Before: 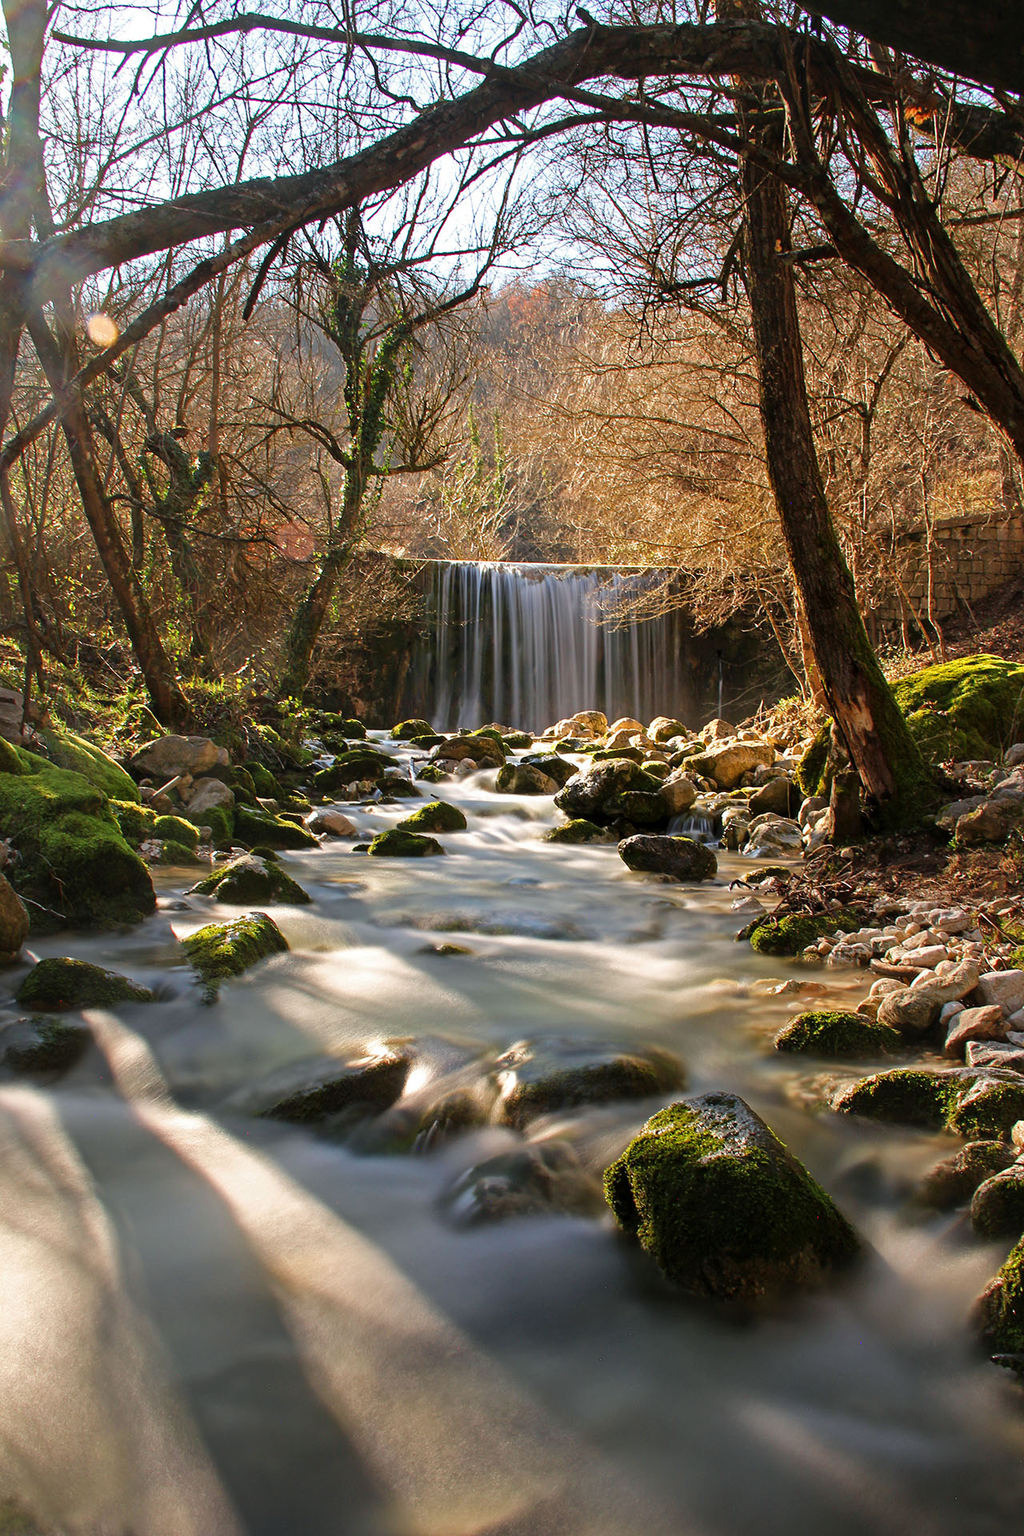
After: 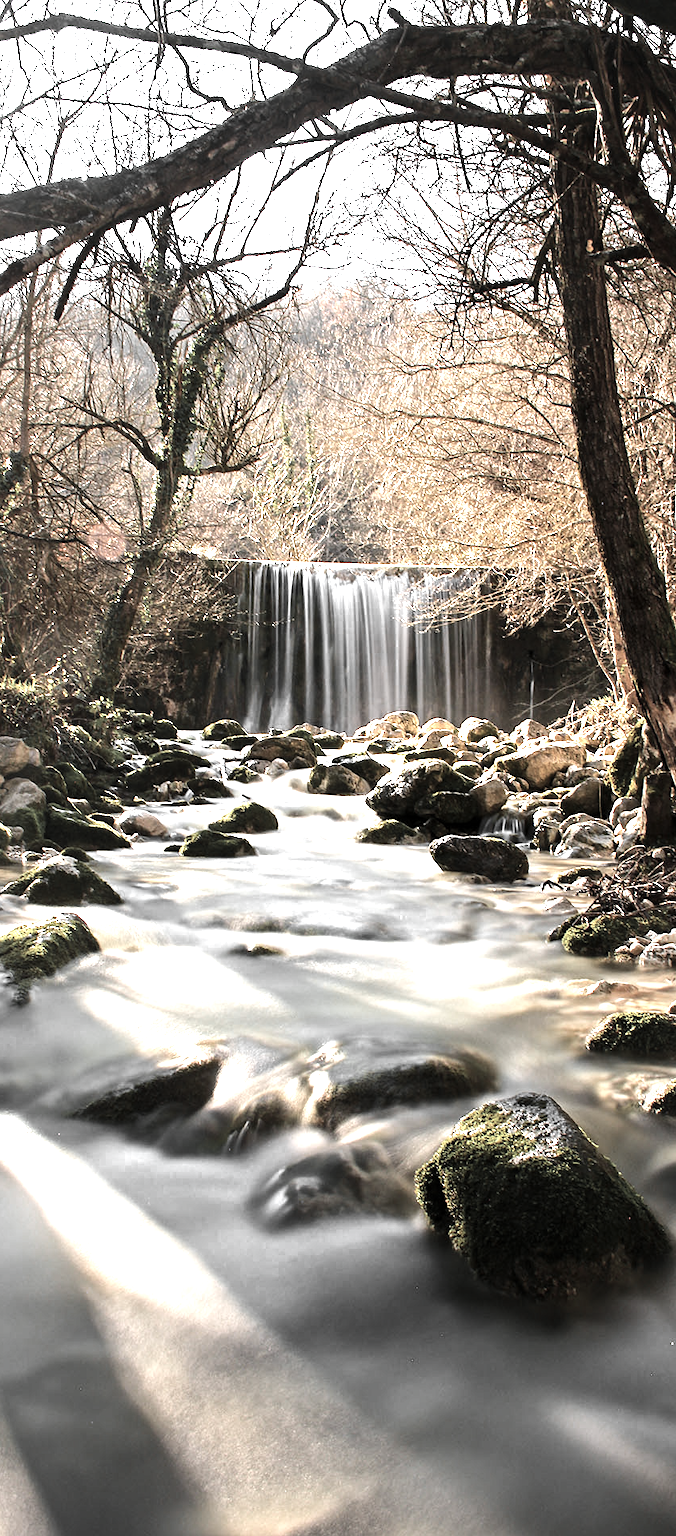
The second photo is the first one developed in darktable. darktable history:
exposure: exposure 0.95 EV, compensate highlight preservation false
tone equalizer: -8 EV -0.75 EV, -7 EV -0.7 EV, -6 EV -0.6 EV, -5 EV -0.4 EV, -3 EV 0.4 EV, -2 EV 0.6 EV, -1 EV 0.7 EV, +0 EV 0.75 EV, edges refinement/feathering 500, mask exposure compensation -1.57 EV, preserve details no
color zones: curves: ch0 [(0, 0.613) (0.01, 0.613) (0.245, 0.448) (0.498, 0.529) (0.642, 0.665) (0.879, 0.777) (0.99, 0.613)]; ch1 [(0, 0.035) (0.121, 0.189) (0.259, 0.197) (0.415, 0.061) (0.589, 0.022) (0.732, 0.022) (0.857, 0.026) (0.991, 0.053)]
crop and rotate: left 18.442%, right 15.508%
